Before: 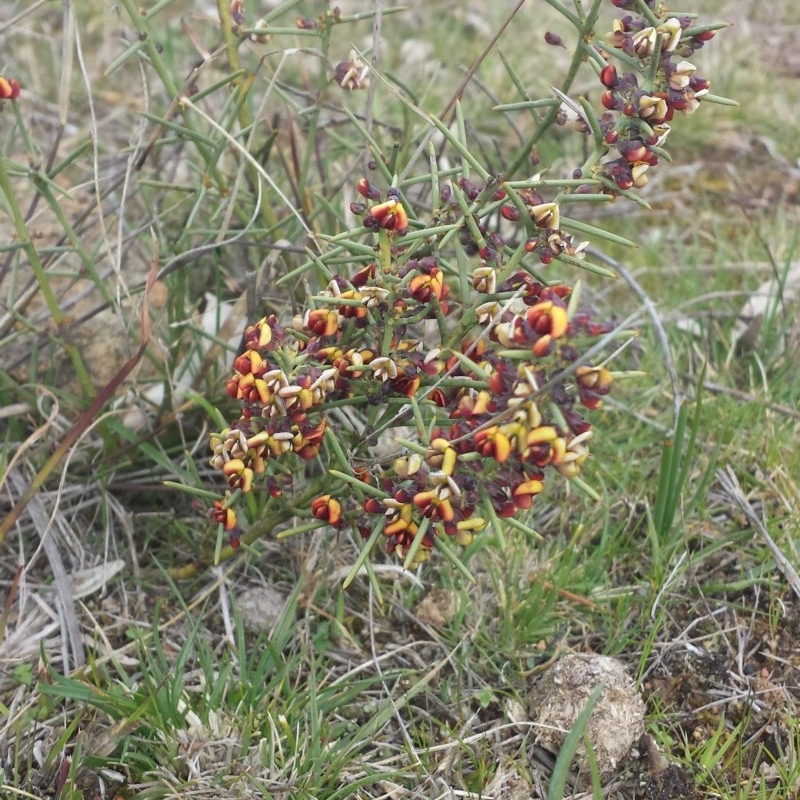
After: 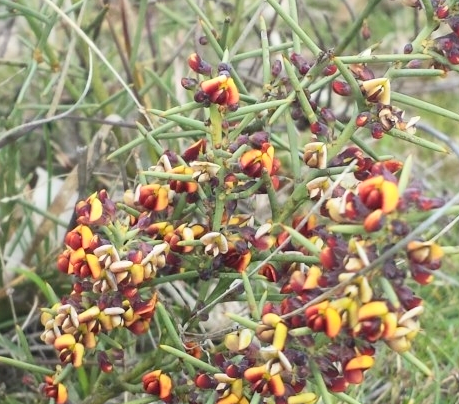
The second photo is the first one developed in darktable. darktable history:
contrast brightness saturation: contrast 0.199, brightness 0.157, saturation 0.215
crop: left 21.183%, top 15.644%, right 21.427%, bottom 33.767%
